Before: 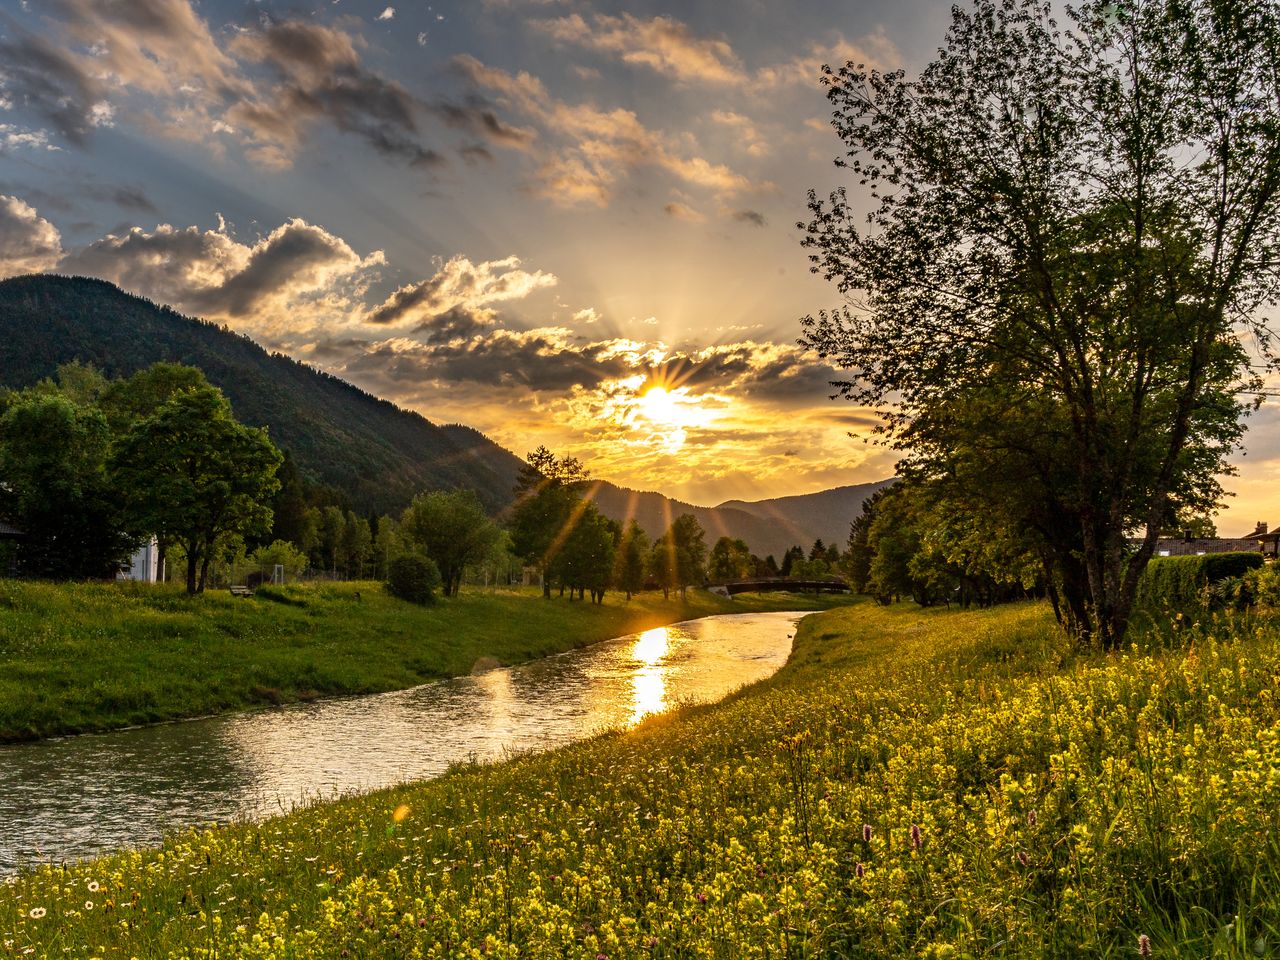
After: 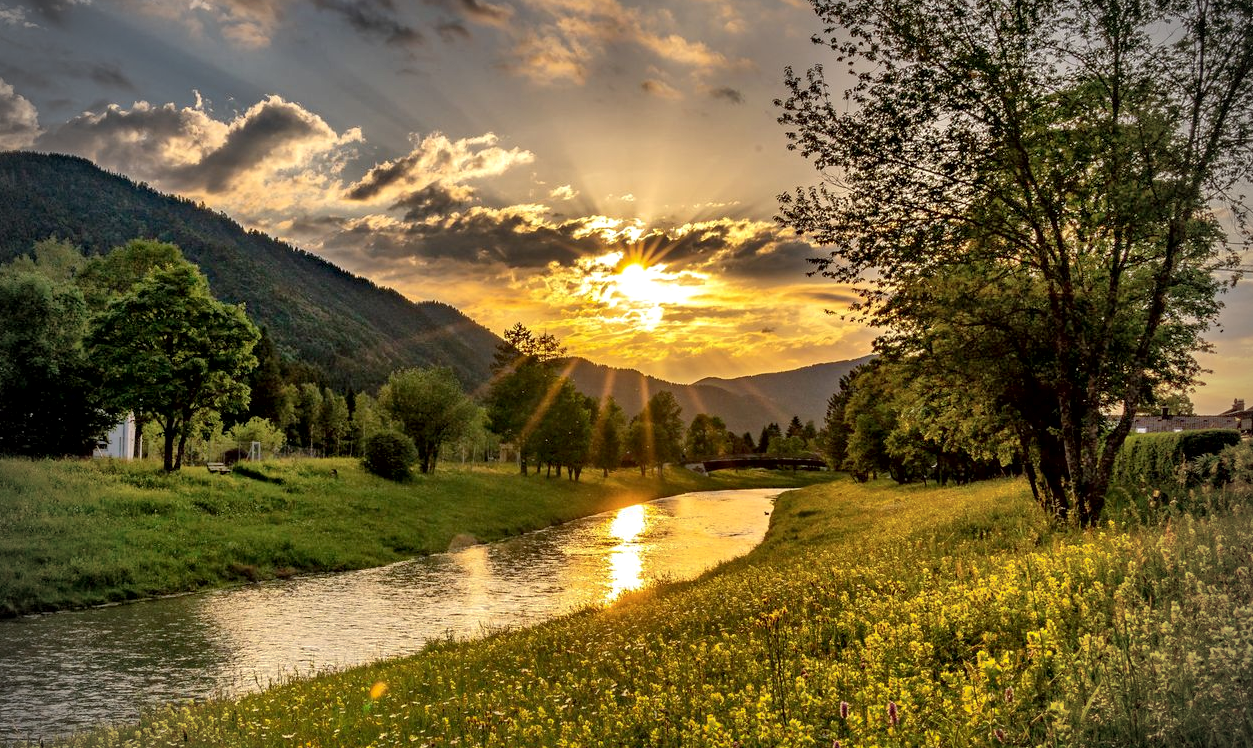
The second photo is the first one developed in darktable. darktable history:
crop and rotate: left 1.814%, top 12.818%, right 0.25%, bottom 9.225%
local contrast: mode bilateral grid, contrast 100, coarseness 100, detail 165%, midtone range 0.2
shadows and highlights: shadows 60, highlights -60
vignetting: fall-off radius 31.48%, brightness -0.472
